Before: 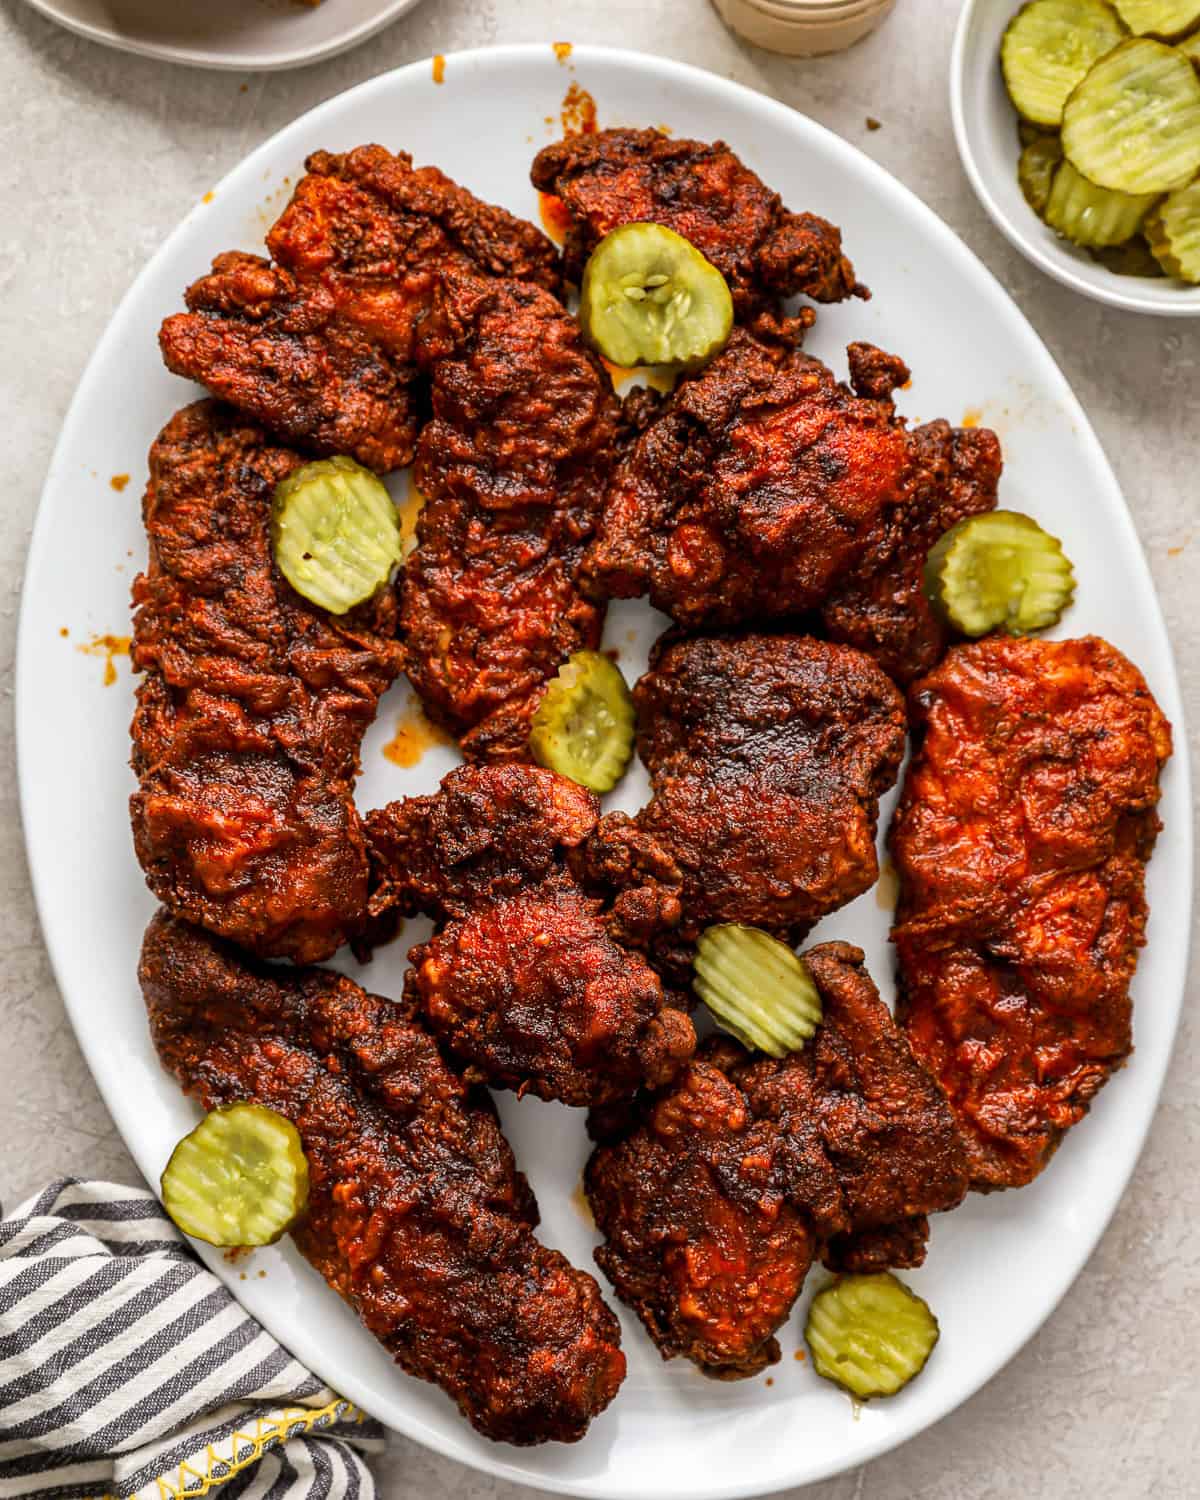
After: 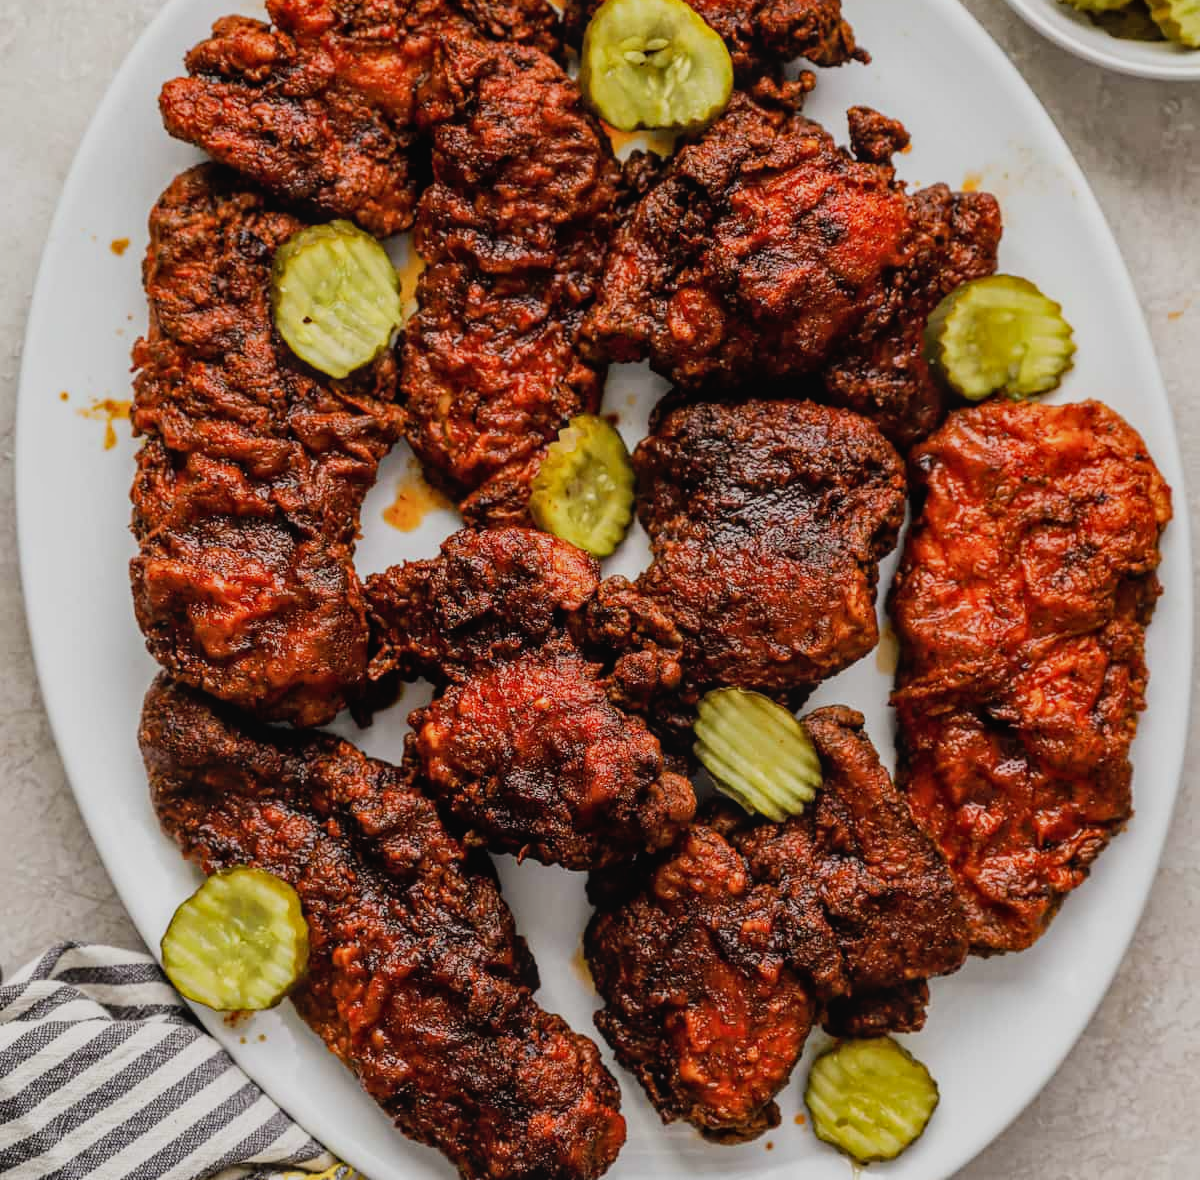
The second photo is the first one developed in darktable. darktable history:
crop and rotate: top 15.789%, bottom 5.499%
local contrast: detail 109%
filmic rgb: black relative exposure -8.01 EV, white relative exposure 3.78 EV, hardness 4.4
